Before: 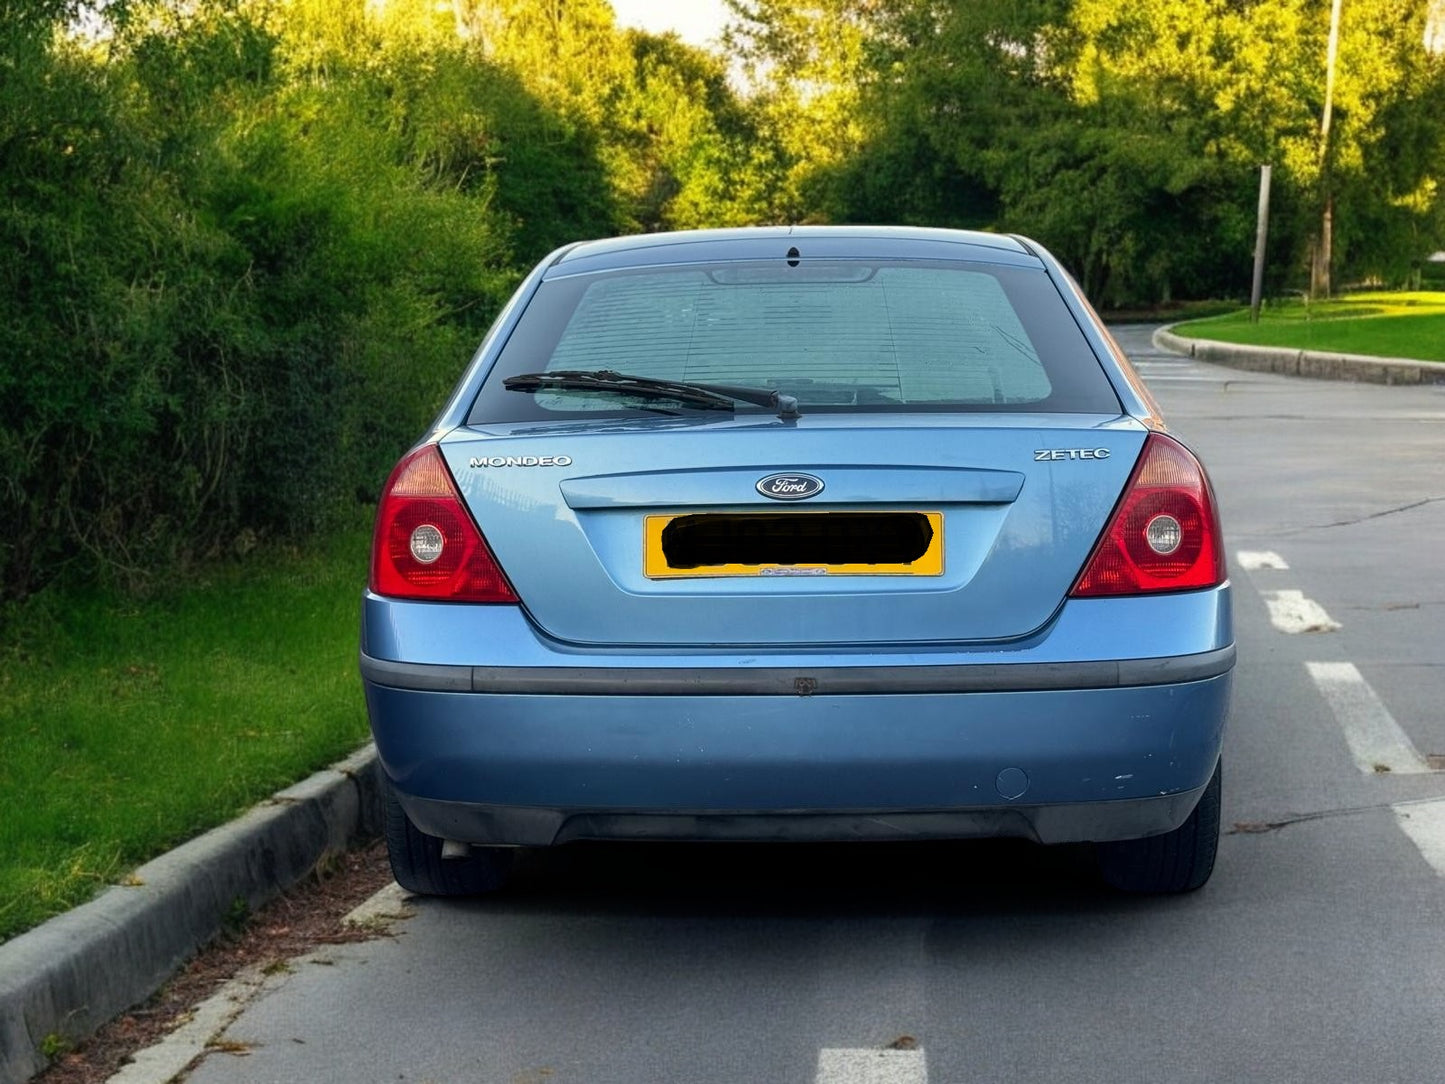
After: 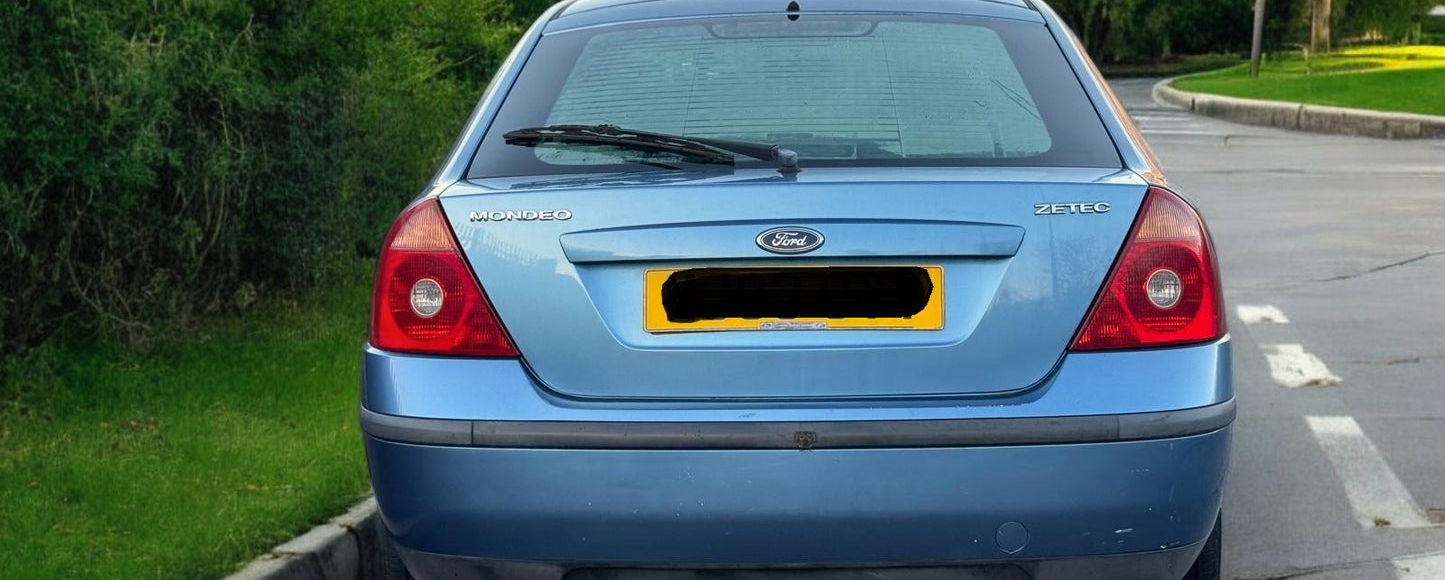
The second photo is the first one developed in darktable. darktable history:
crop and rotate: top 22.734%, bottom 23.67%
shadows and highlights: shadows 31.45, highlights -33, soften with gaussian
